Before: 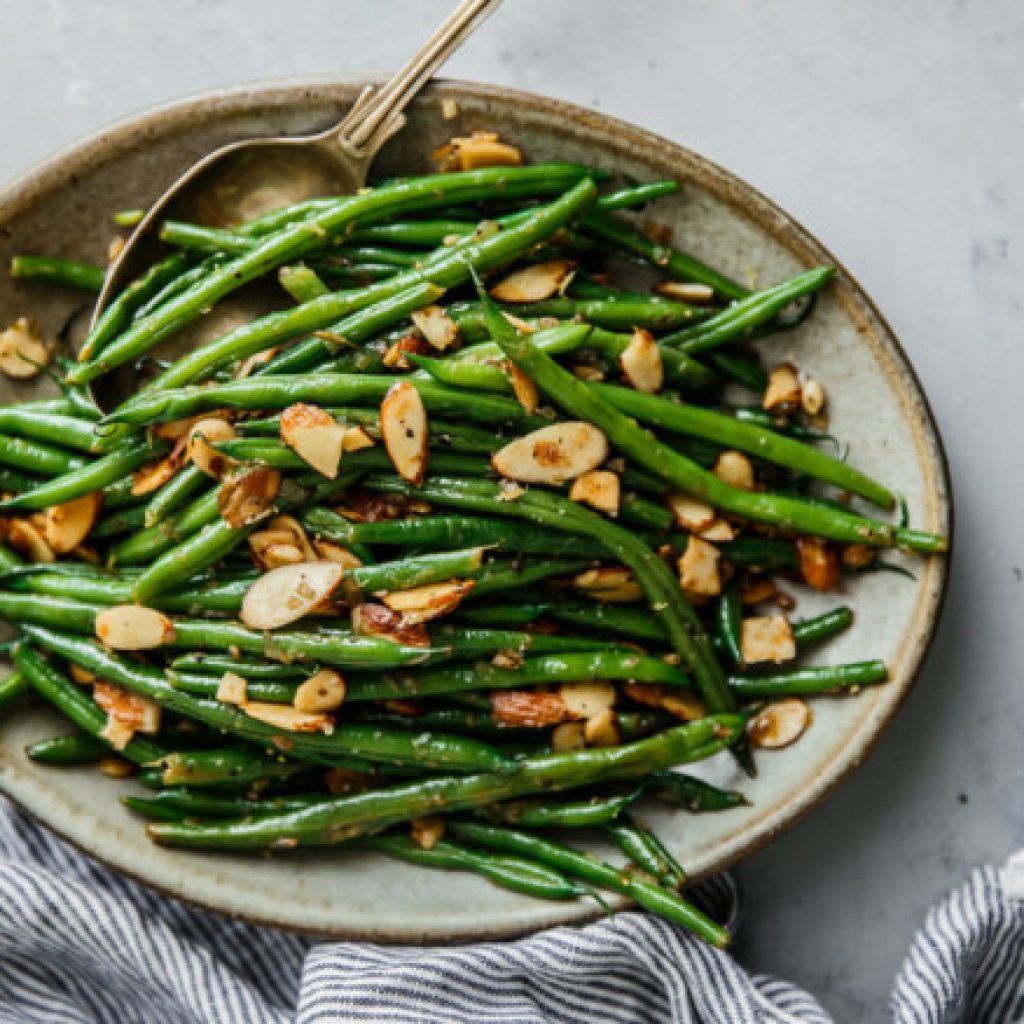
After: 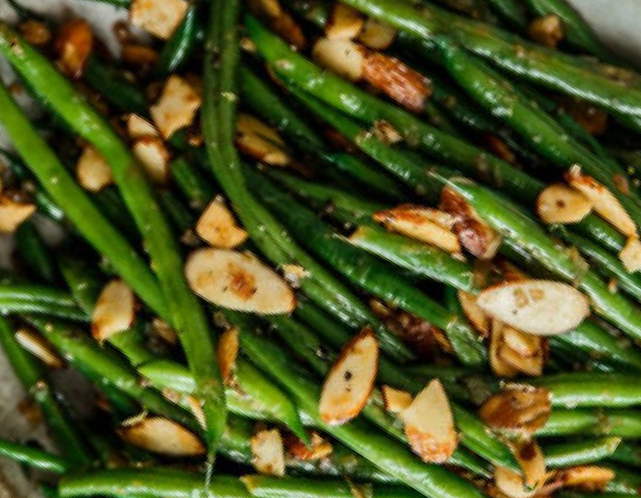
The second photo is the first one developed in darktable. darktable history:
crop and rotate: angle 147.54°, left 9.132%, top 15.652%, right 4.39%, bottom 17.138%
